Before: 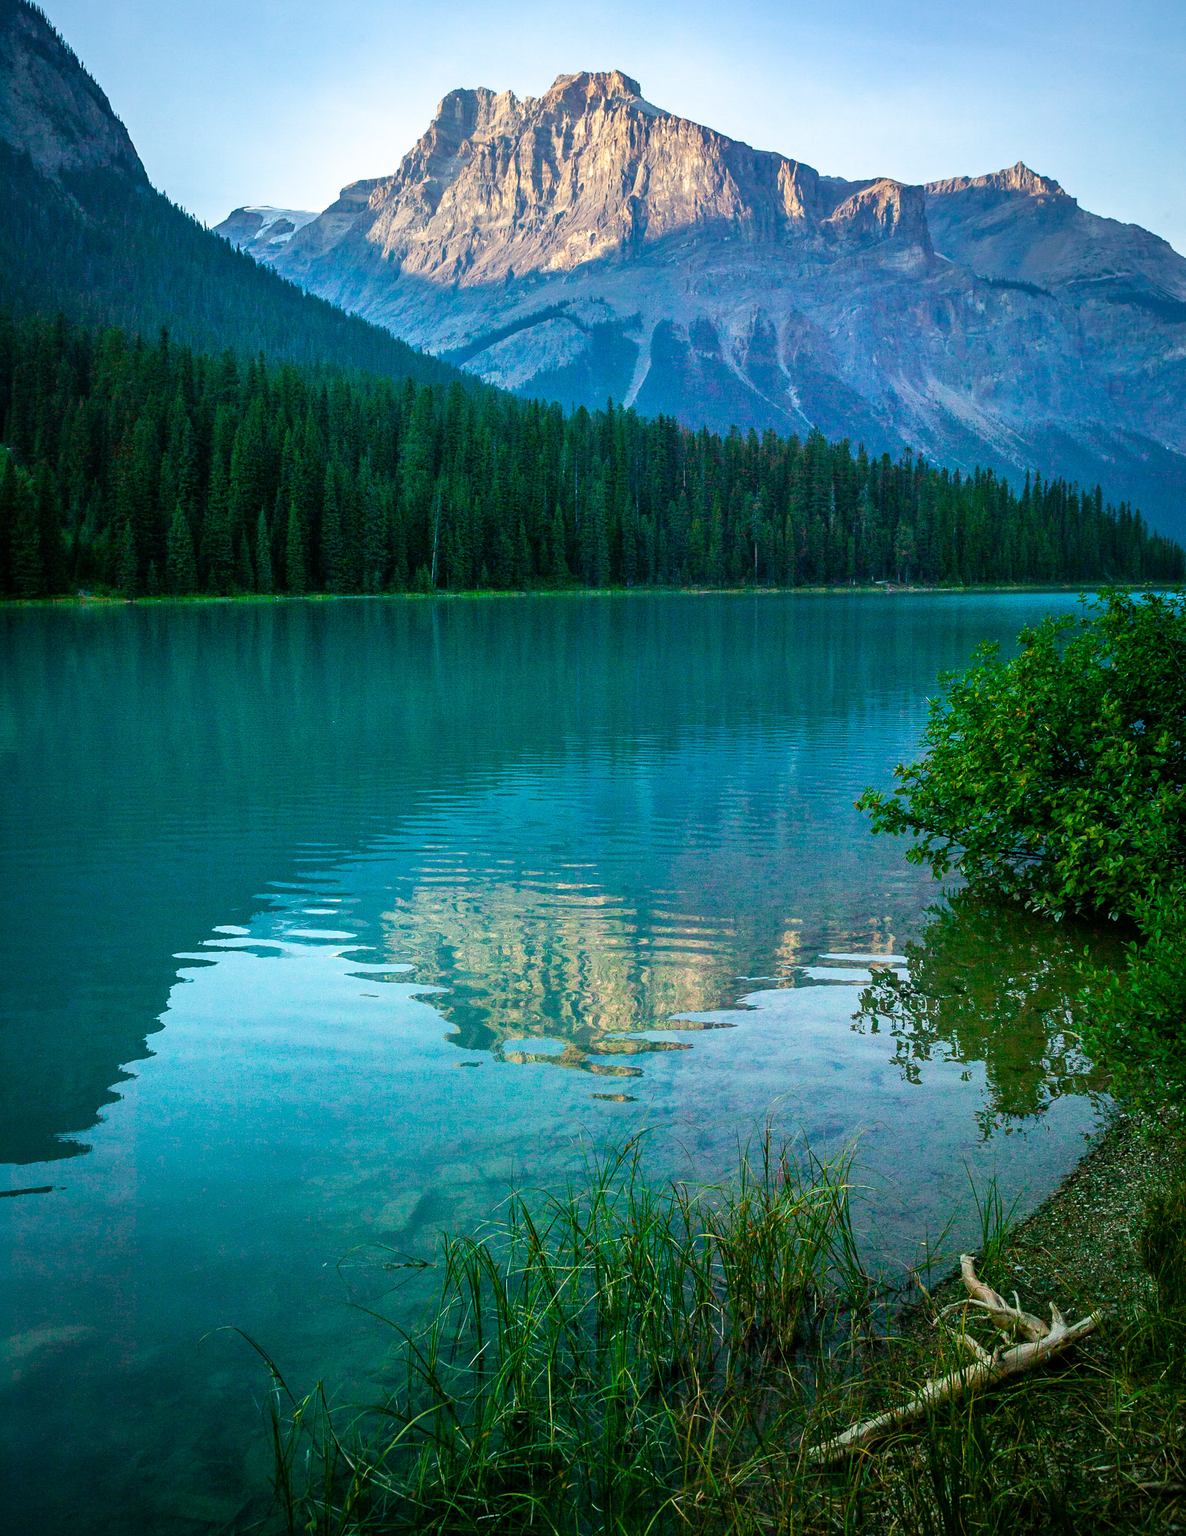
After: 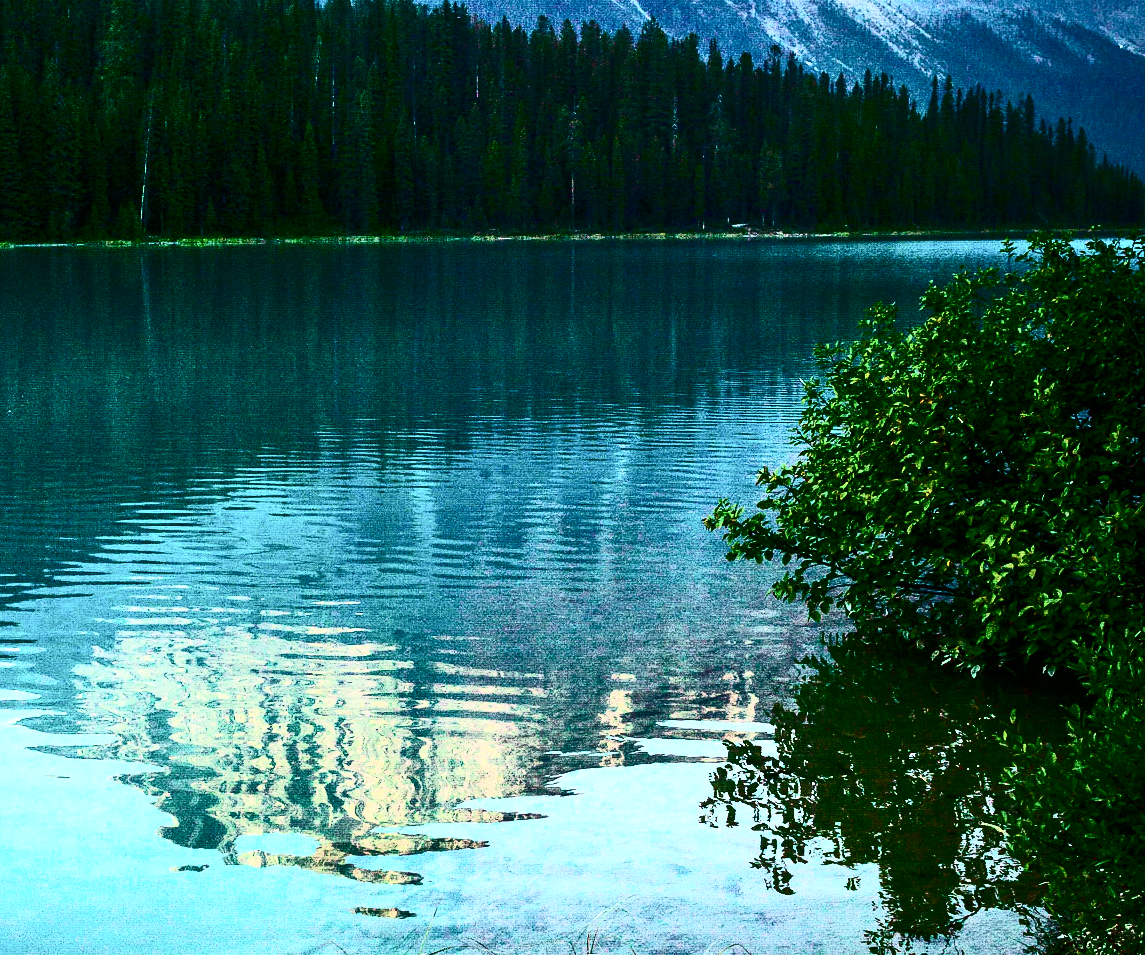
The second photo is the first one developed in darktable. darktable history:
crop and rotate: left 27.558%, top 26.905%, bottom 26.434%
contrast brightness saturation: contrast 0.941, brightness 0.197
